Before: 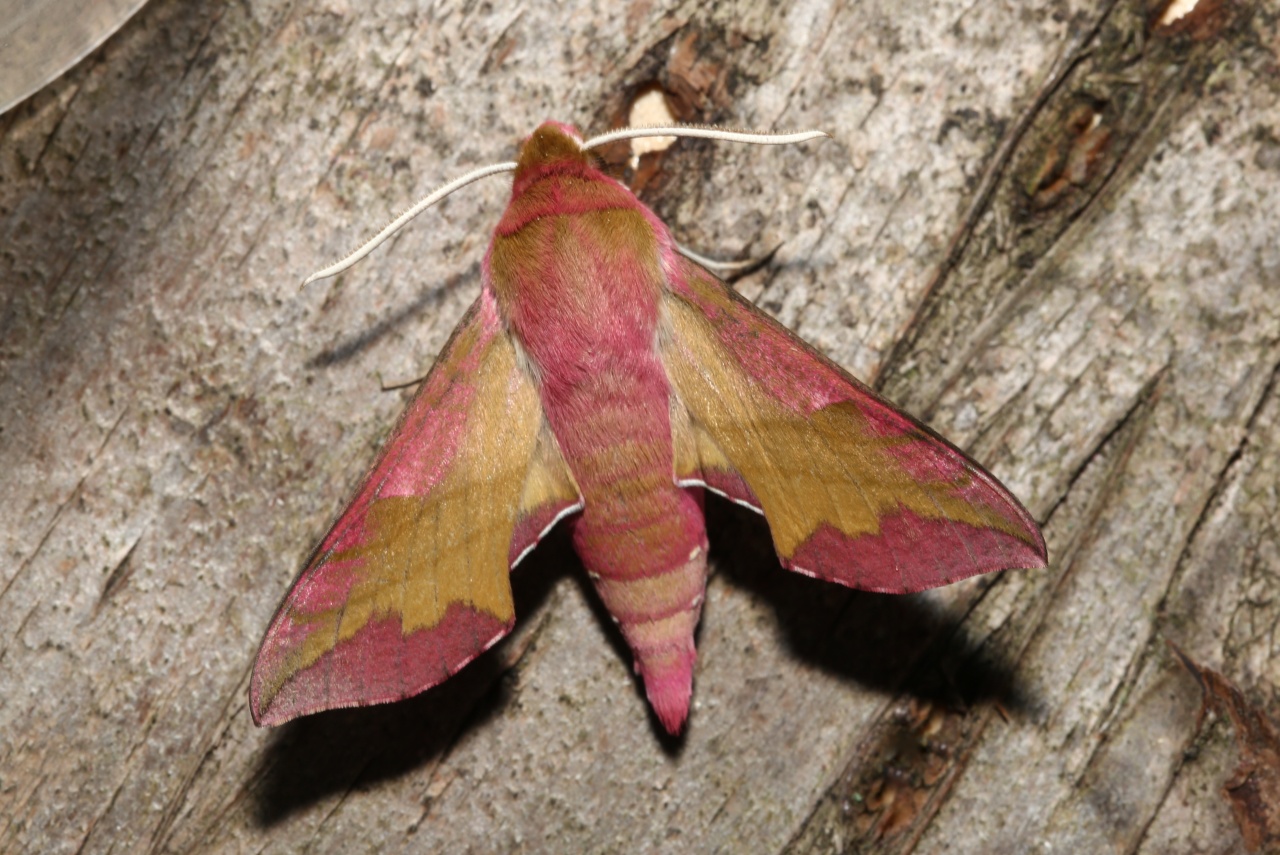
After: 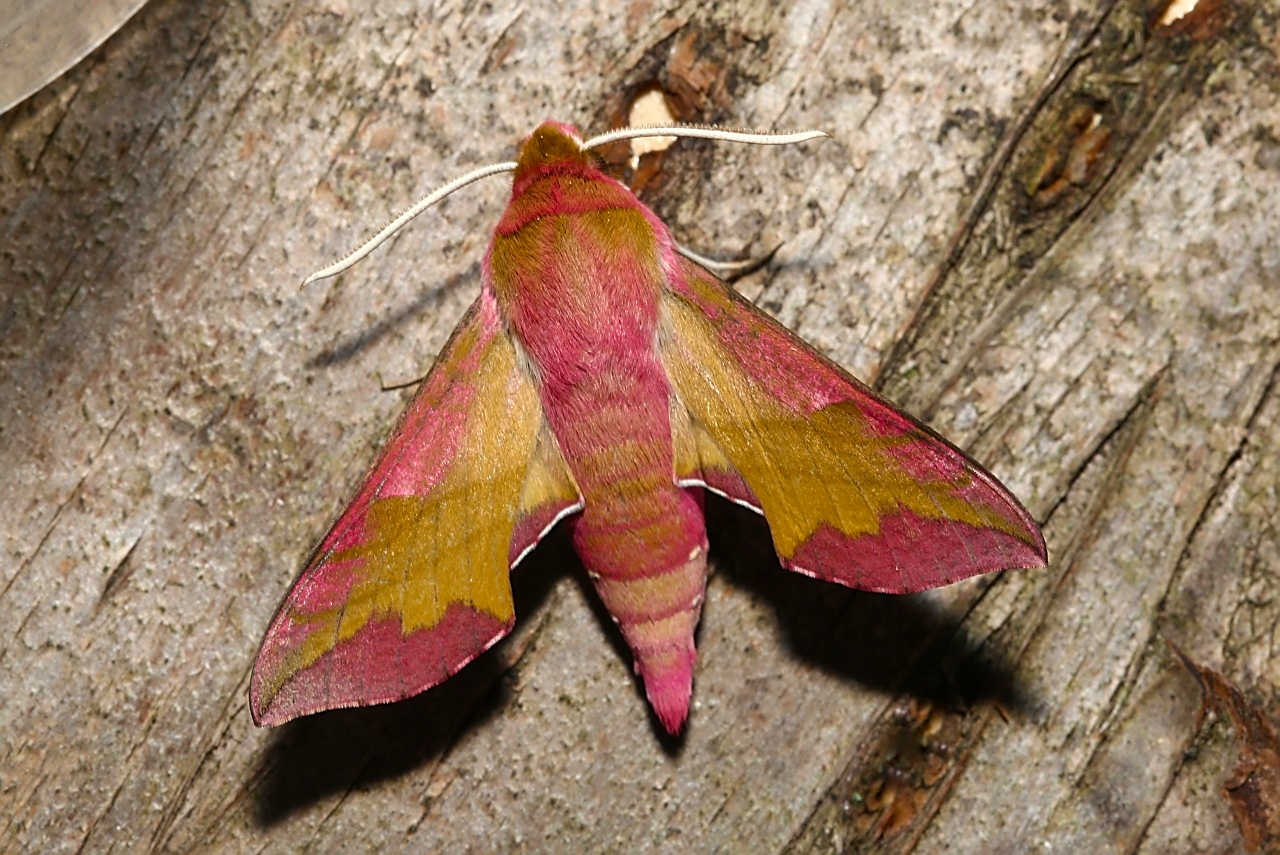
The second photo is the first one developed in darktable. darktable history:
color balance rgb: perceptual saturation grading › global saturation 20%, global vibrance 20%
sharpen: radius 1.4, amount 1.25, threshold 0.7
